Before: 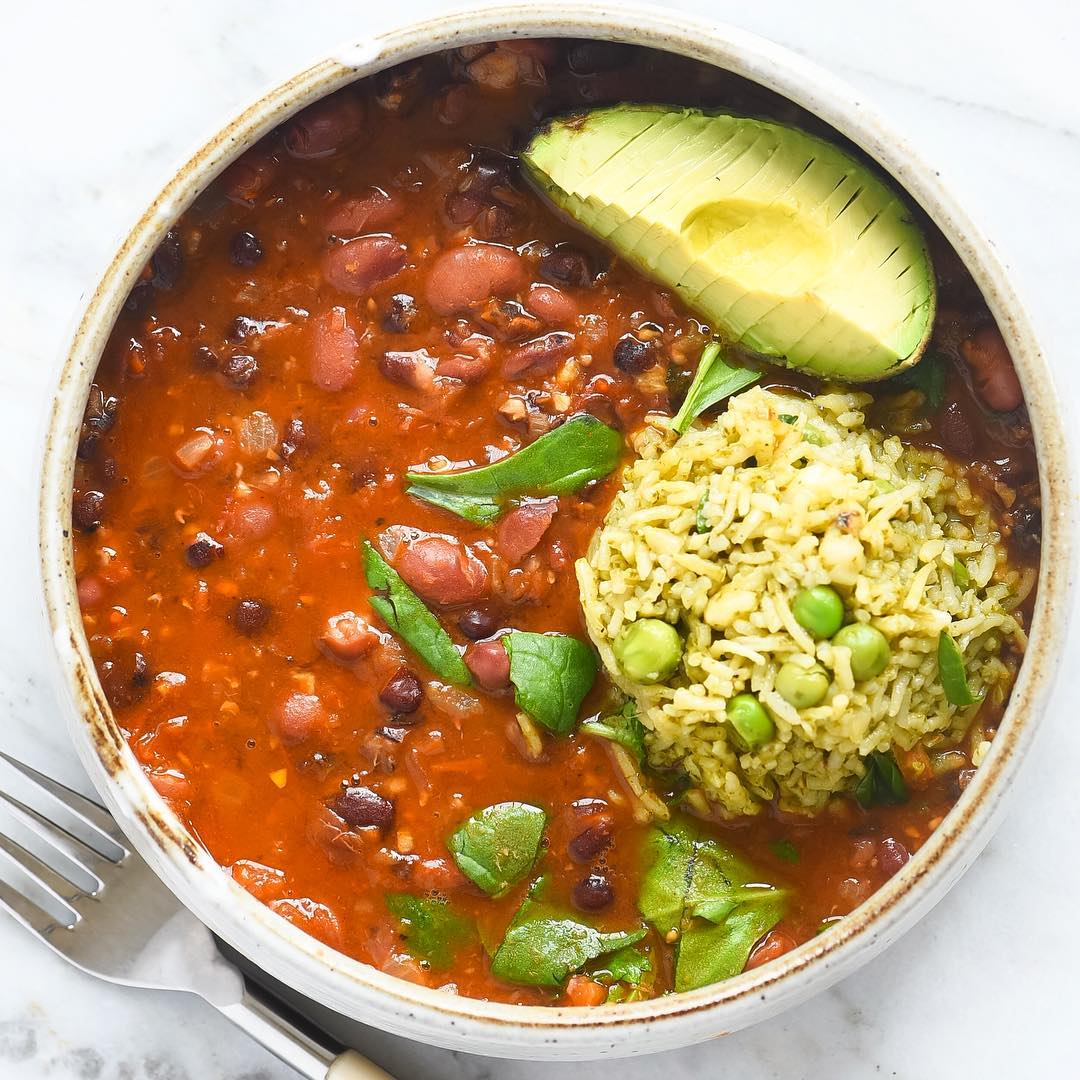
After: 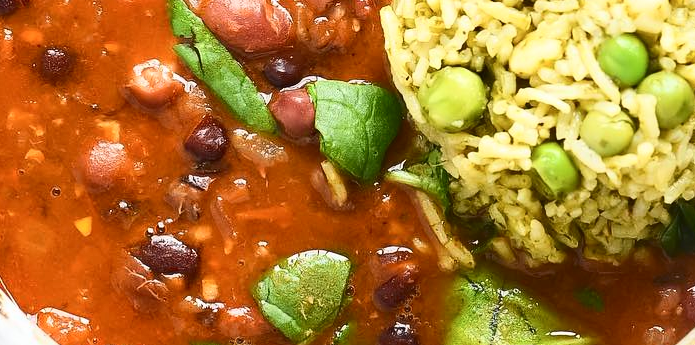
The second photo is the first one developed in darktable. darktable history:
contrast brightness saturation: contrast 0.22
crop: left 18.091%, top 51.13%, right 17.525%, bottom 16.85%
